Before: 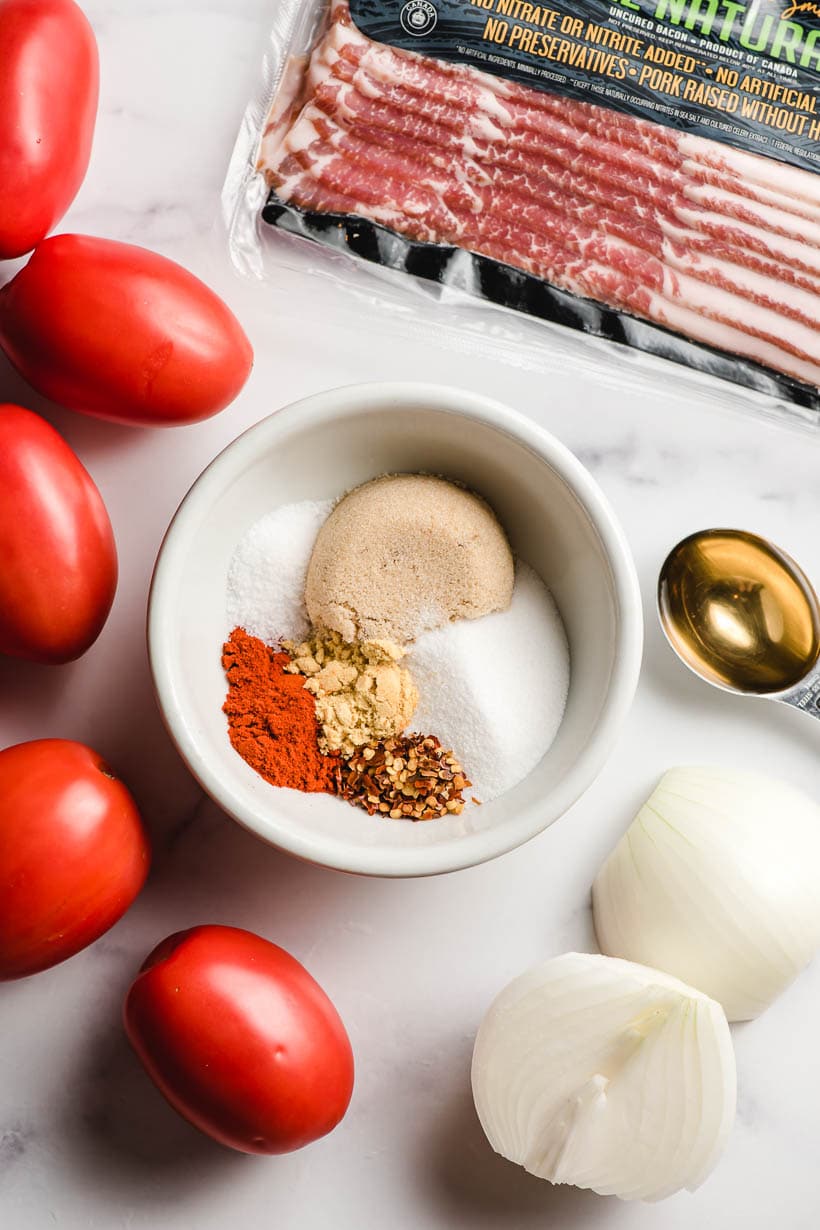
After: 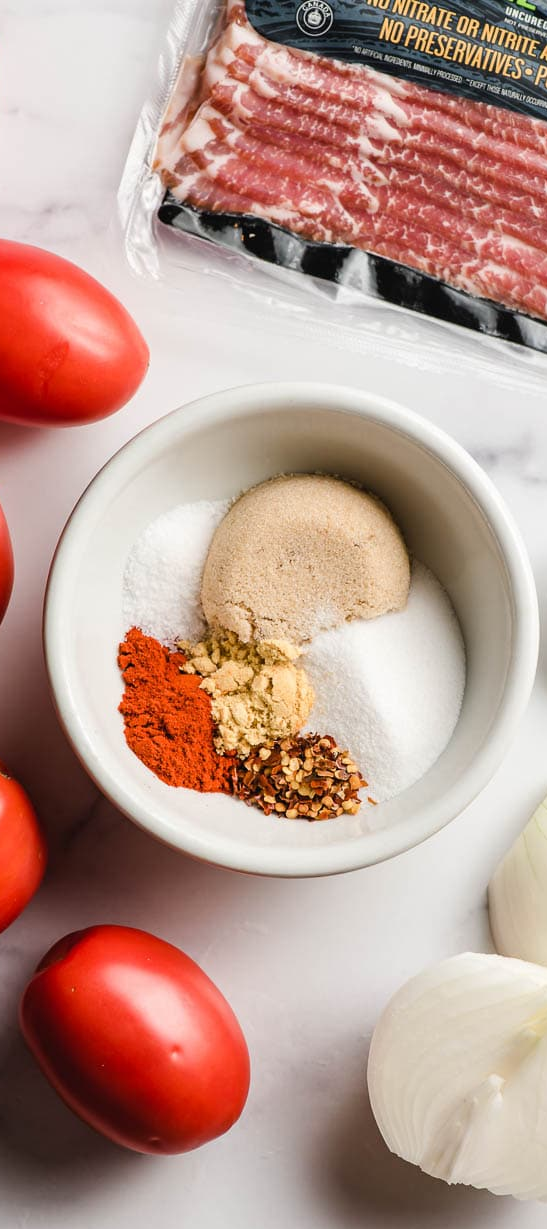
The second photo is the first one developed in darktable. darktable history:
crop and rotate: left 12.736%, right 20.542%
